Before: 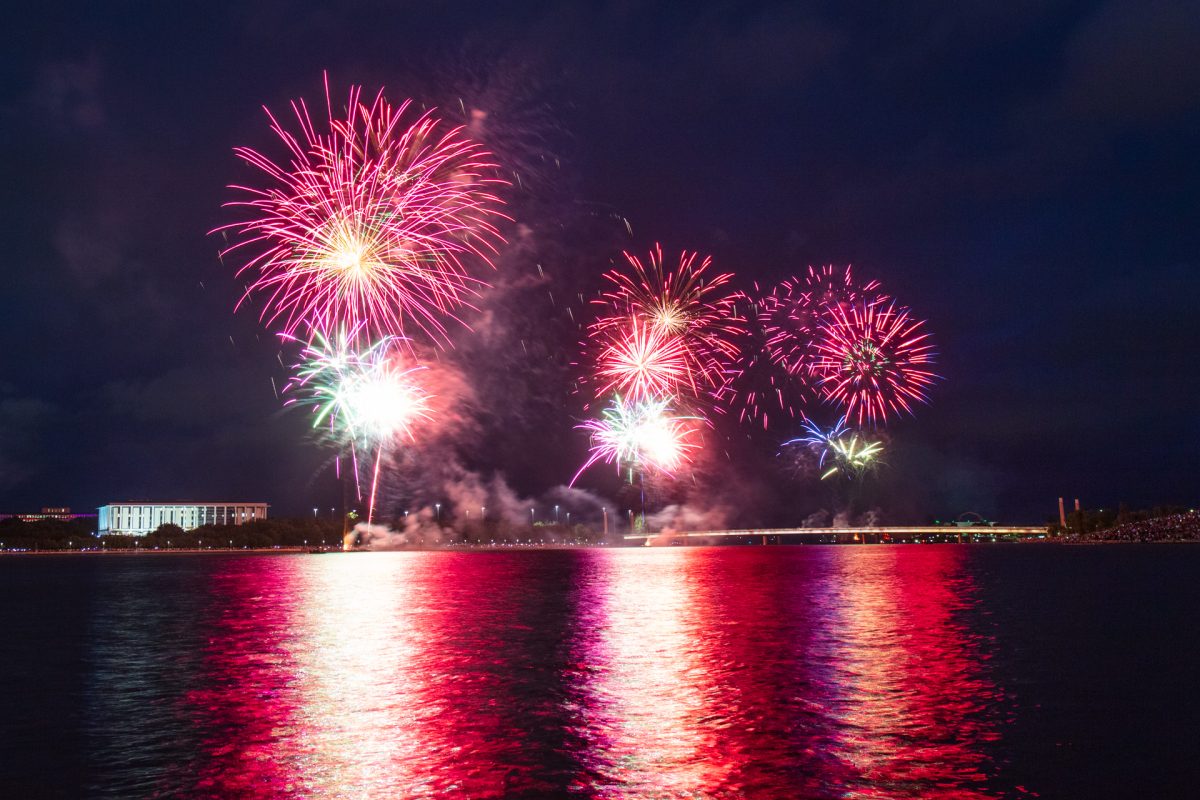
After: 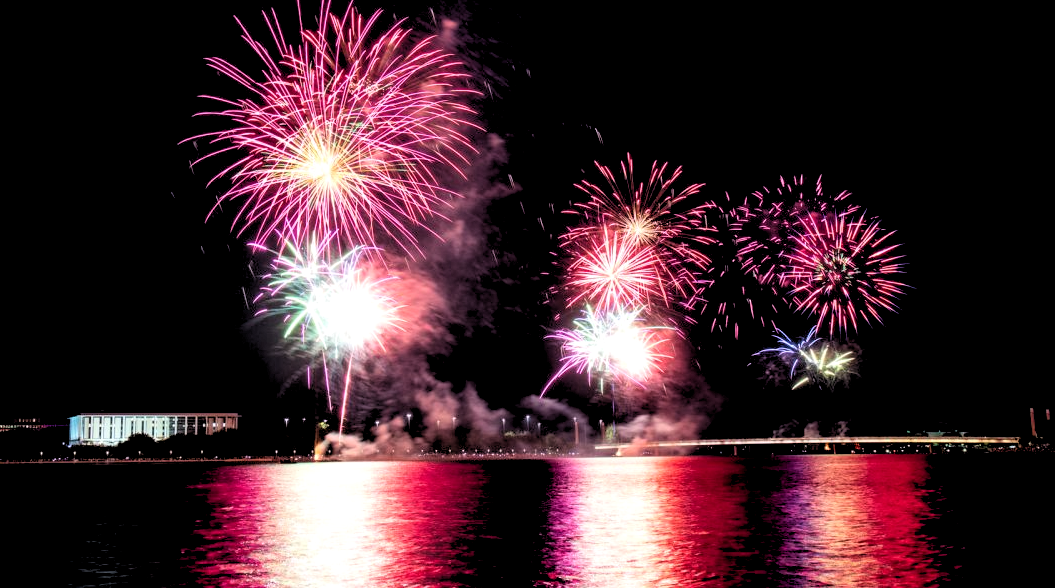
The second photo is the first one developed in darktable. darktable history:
color correction: highlights a* -0.182, highlights b* -0.124
contrast brightness saturation: contrast 0.1, brightness 0.02, saturation 0.02
rgb levels: levels [[0.034, 0.472, 0.904], [0, 0.5, 1], [0, 0.5, 1]]
crop and rotate: left 2.425%, top 11.305%, right 9.6%, bottom 15.08%
